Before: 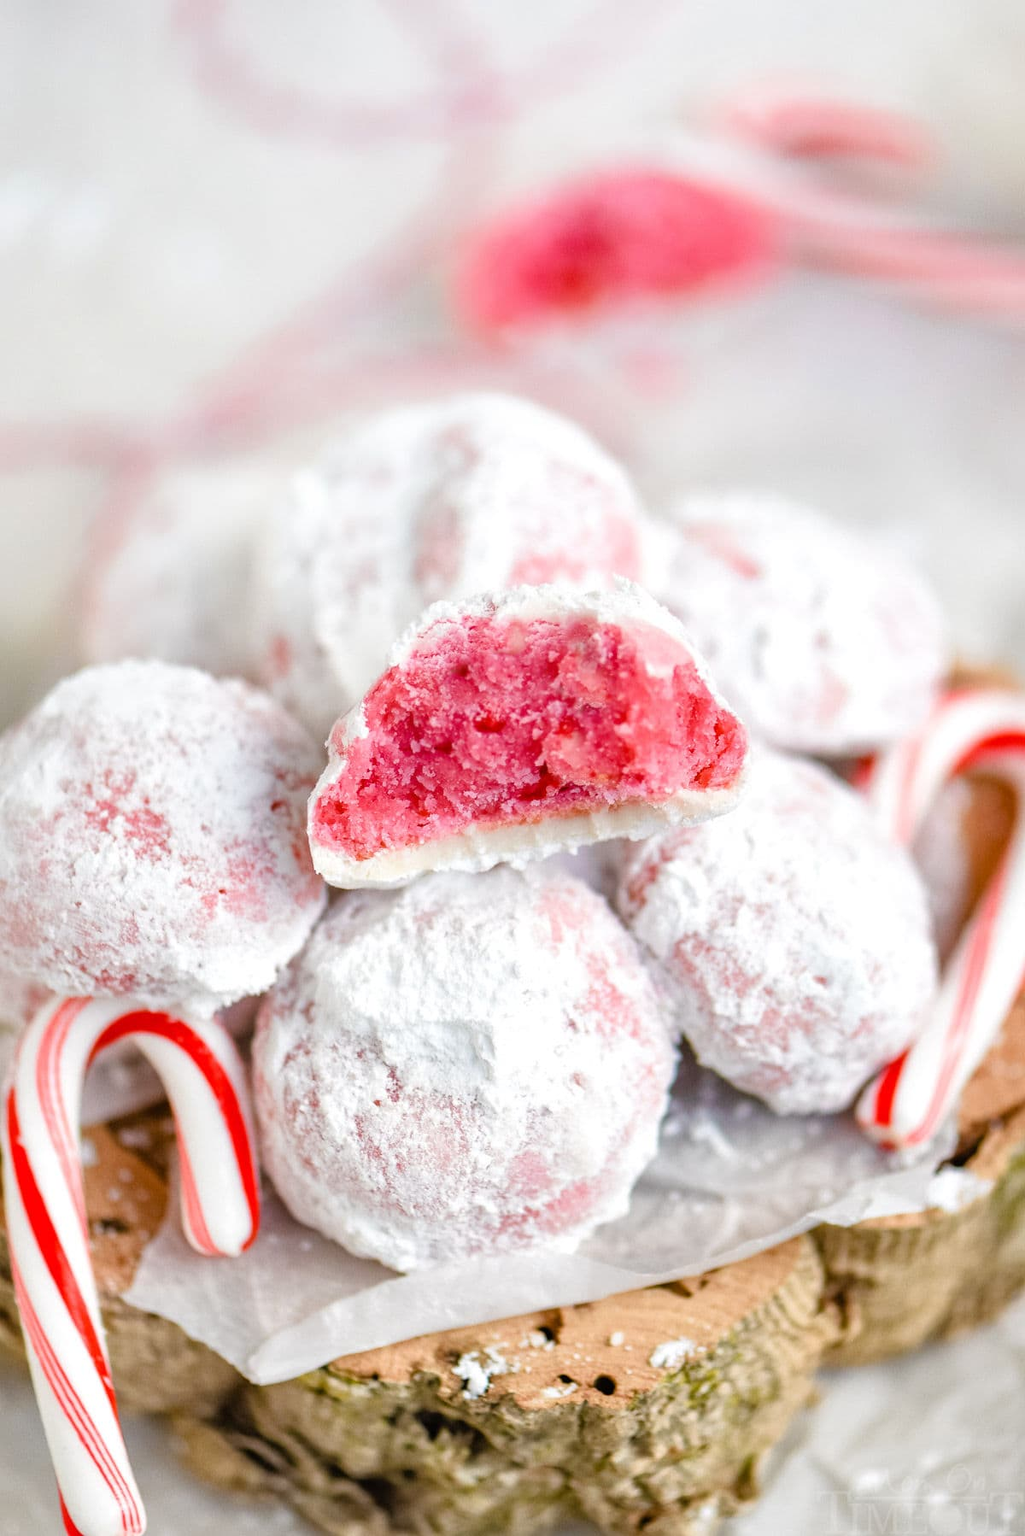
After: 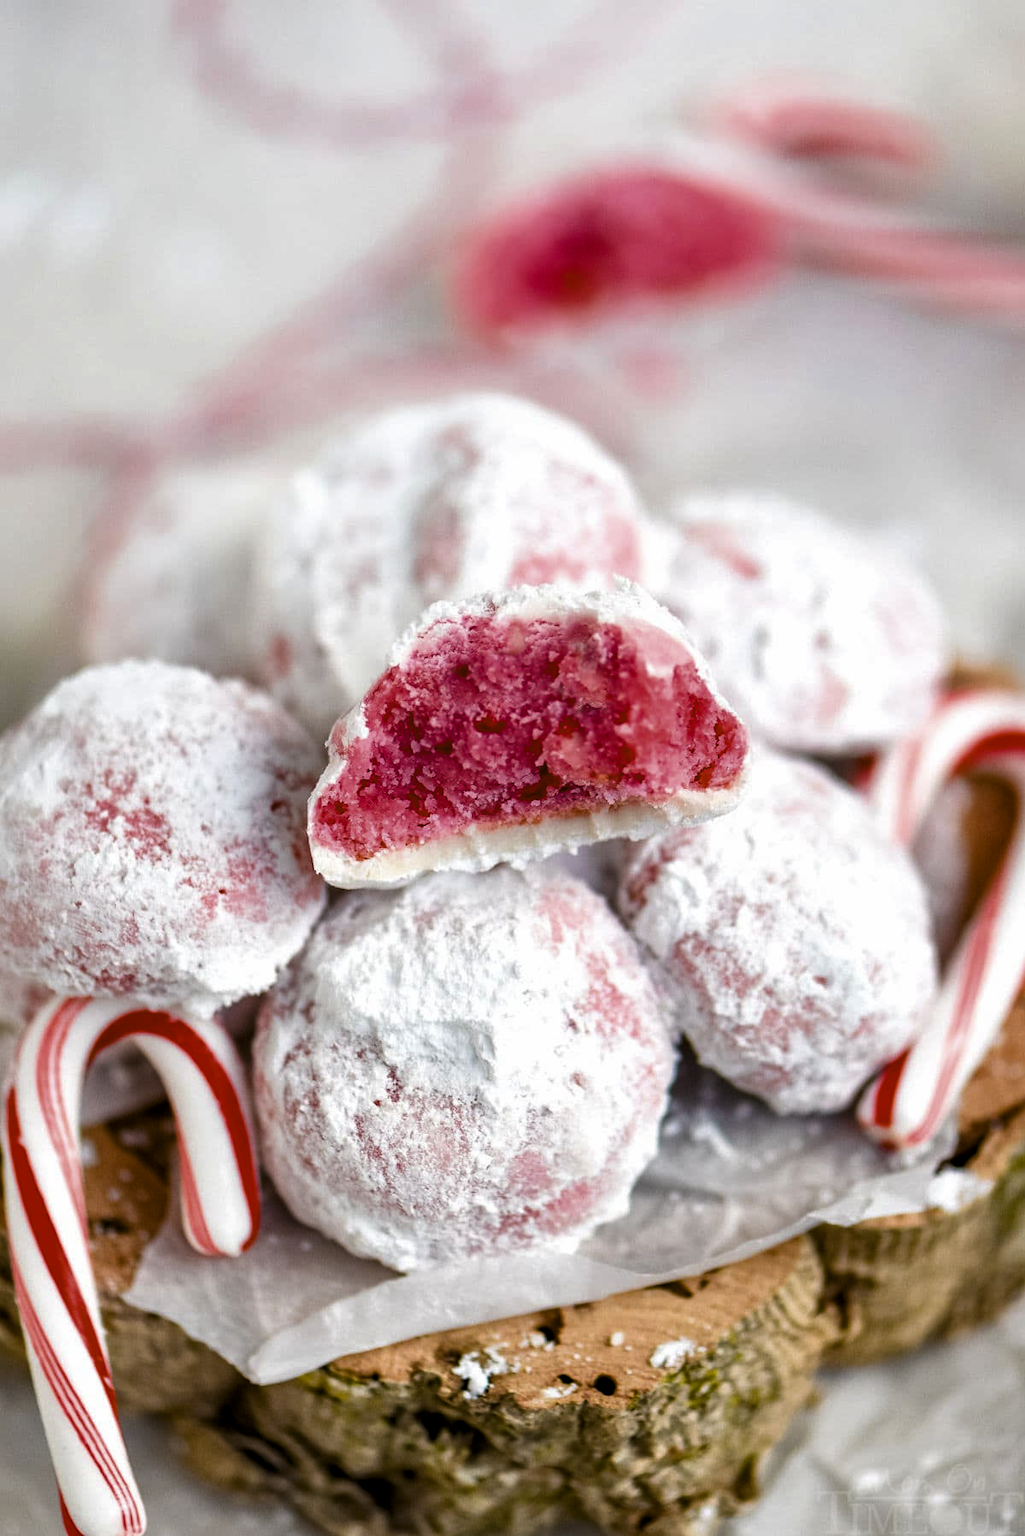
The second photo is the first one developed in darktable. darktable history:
levels: levels [0, 0.618, 1]
color balance rgb: global offset › luminance -0.467%, perceptual saturation grading › global saturation 33.374%
